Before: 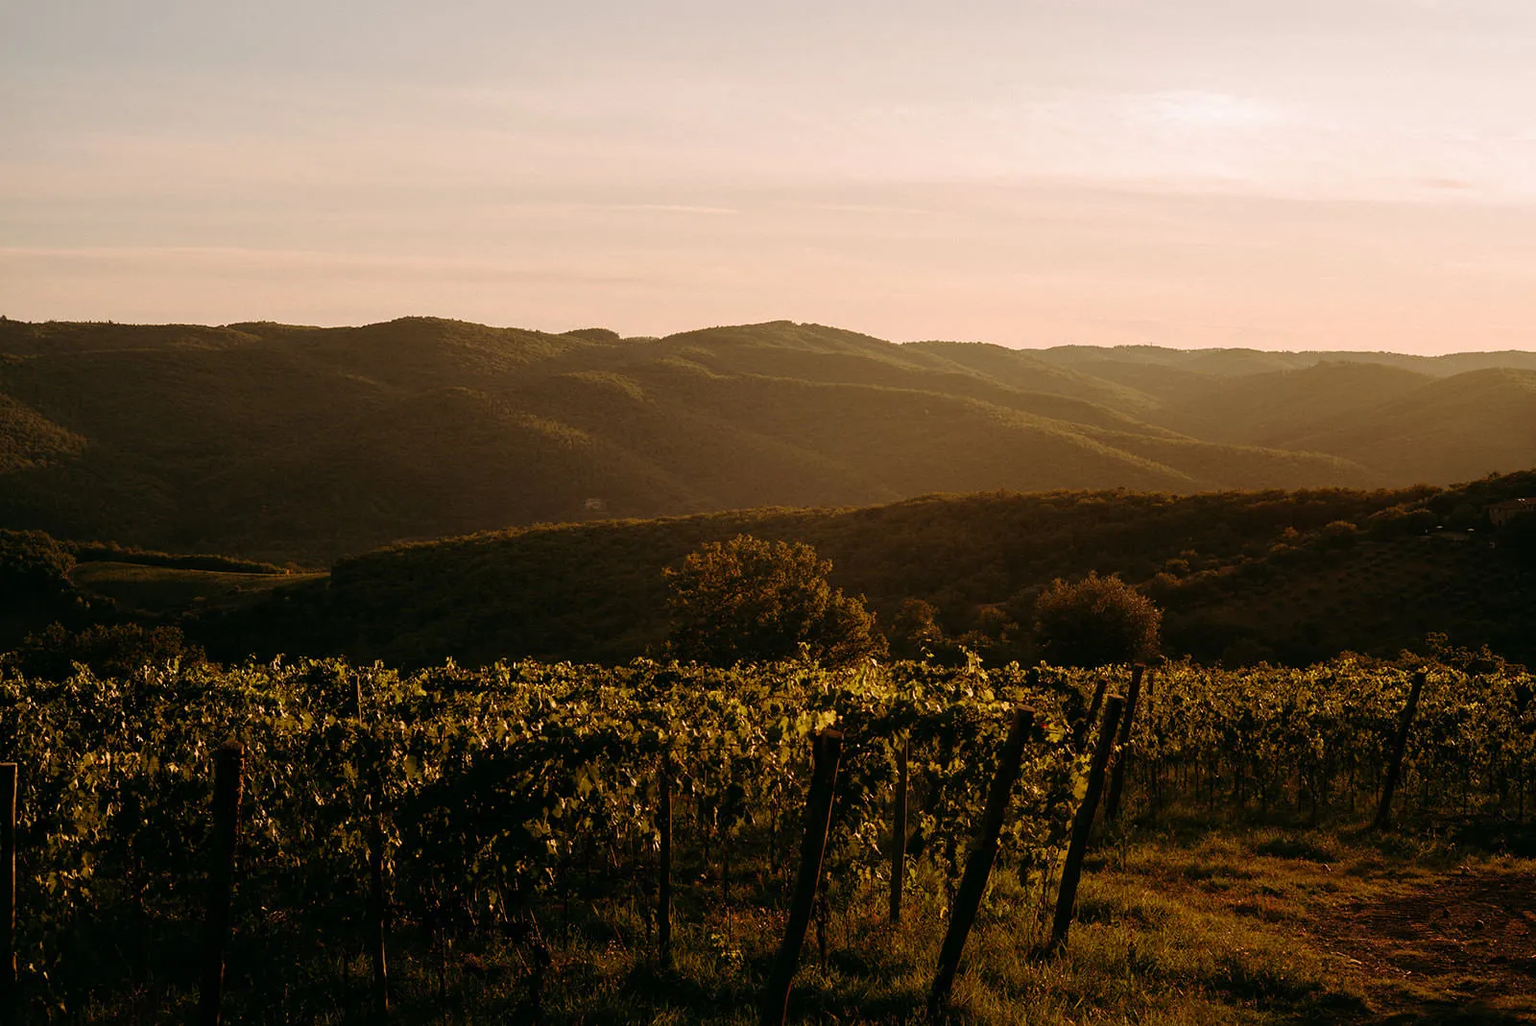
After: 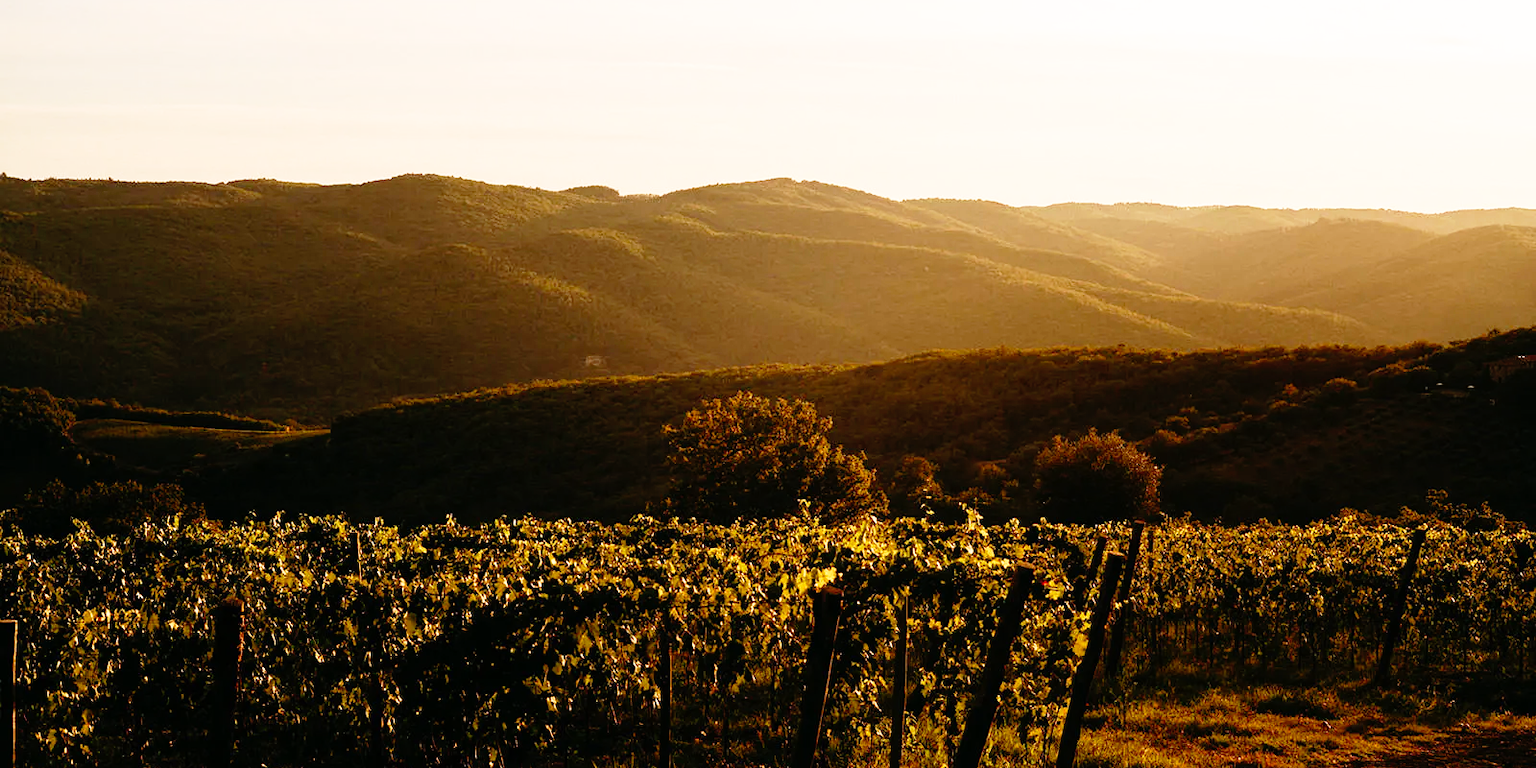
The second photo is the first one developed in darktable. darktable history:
base curve: curves: ch0 [(0, 0) (0.012, 0.01) (0.073, 0.168) (0.31, 0.711) (0.645, 0.957) (1, 1)], preserve colors none
crop: top 14.032%, bottom 11.099%
